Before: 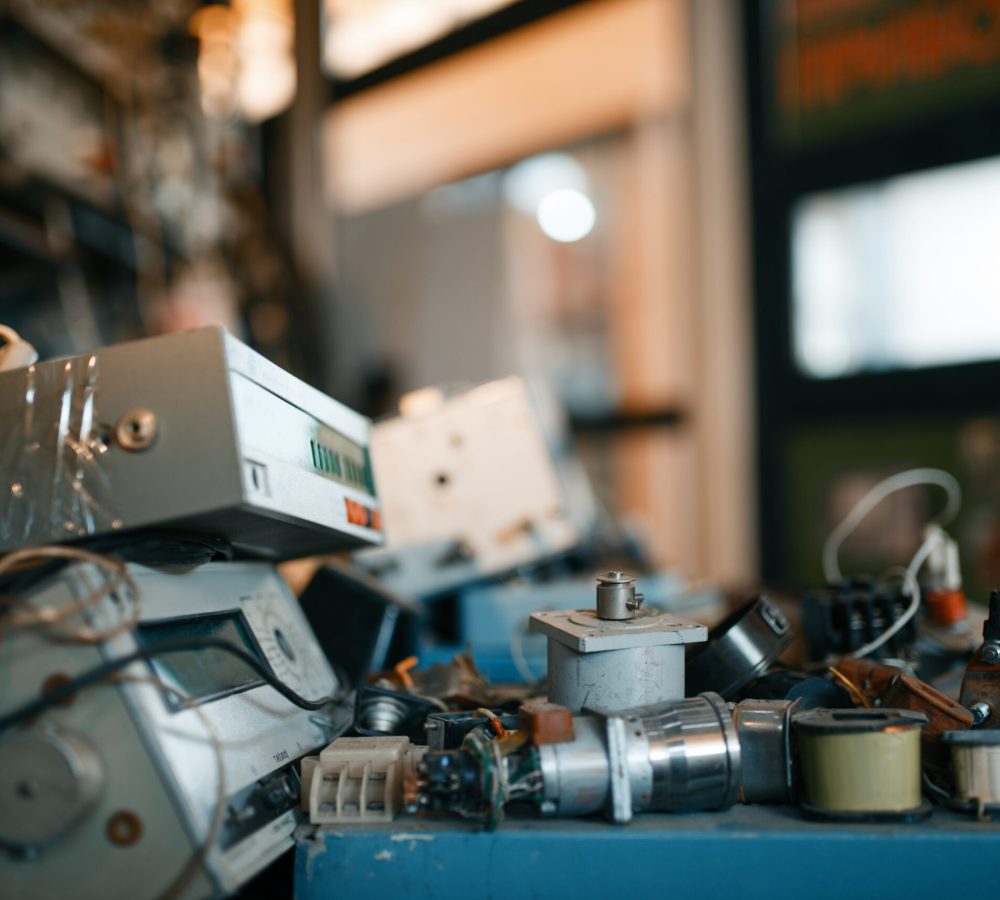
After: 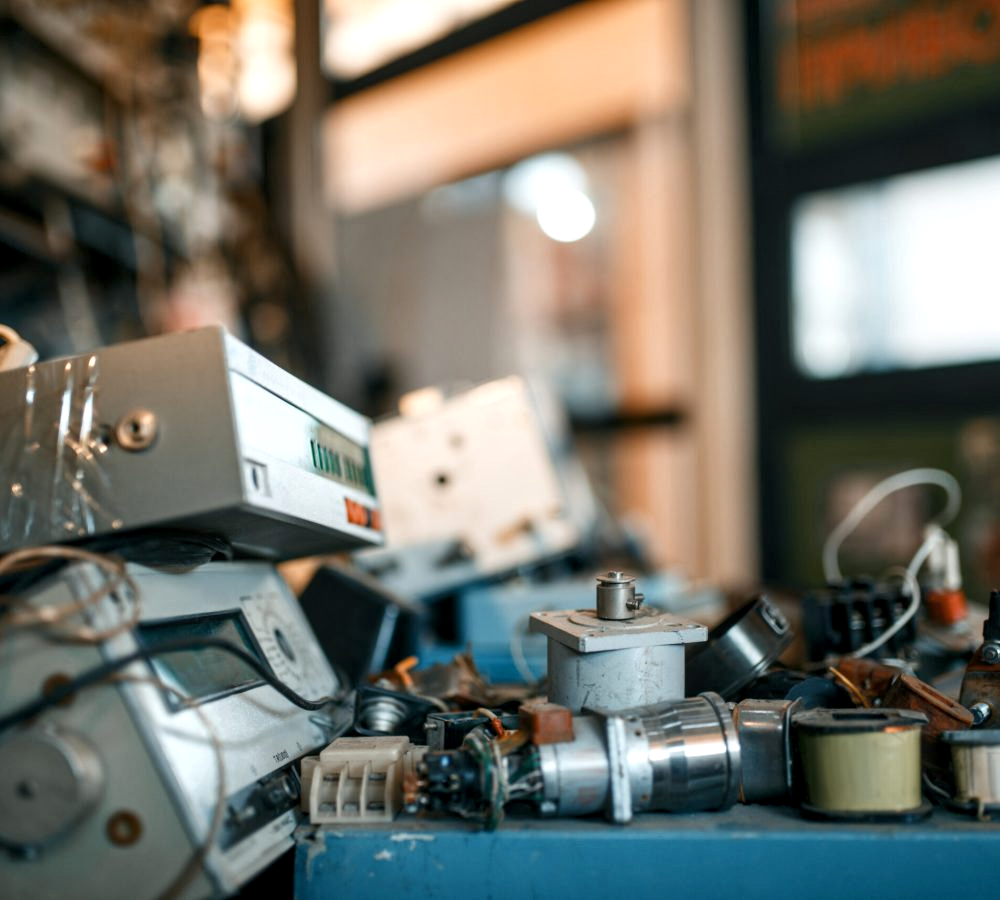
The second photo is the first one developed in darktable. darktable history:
exposure: exposure 0.217 EV, compensate highlight preservation false
local contrast: detail 130%
